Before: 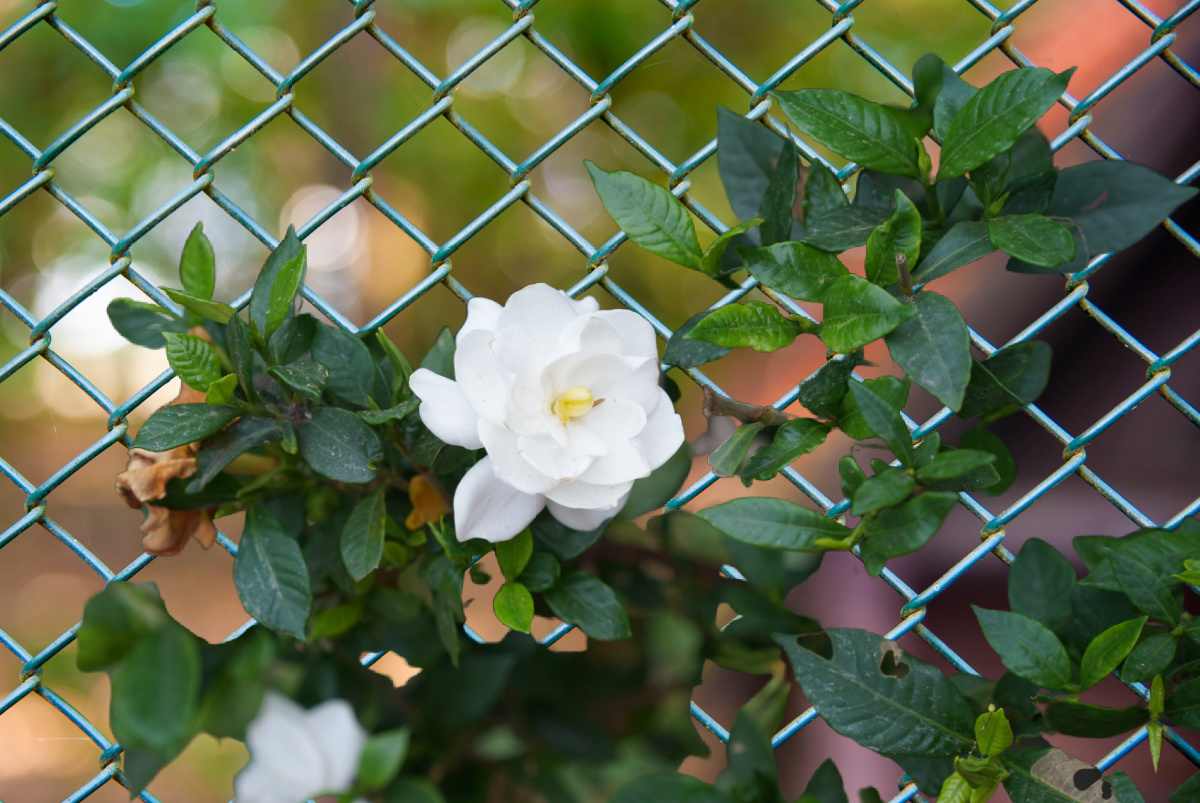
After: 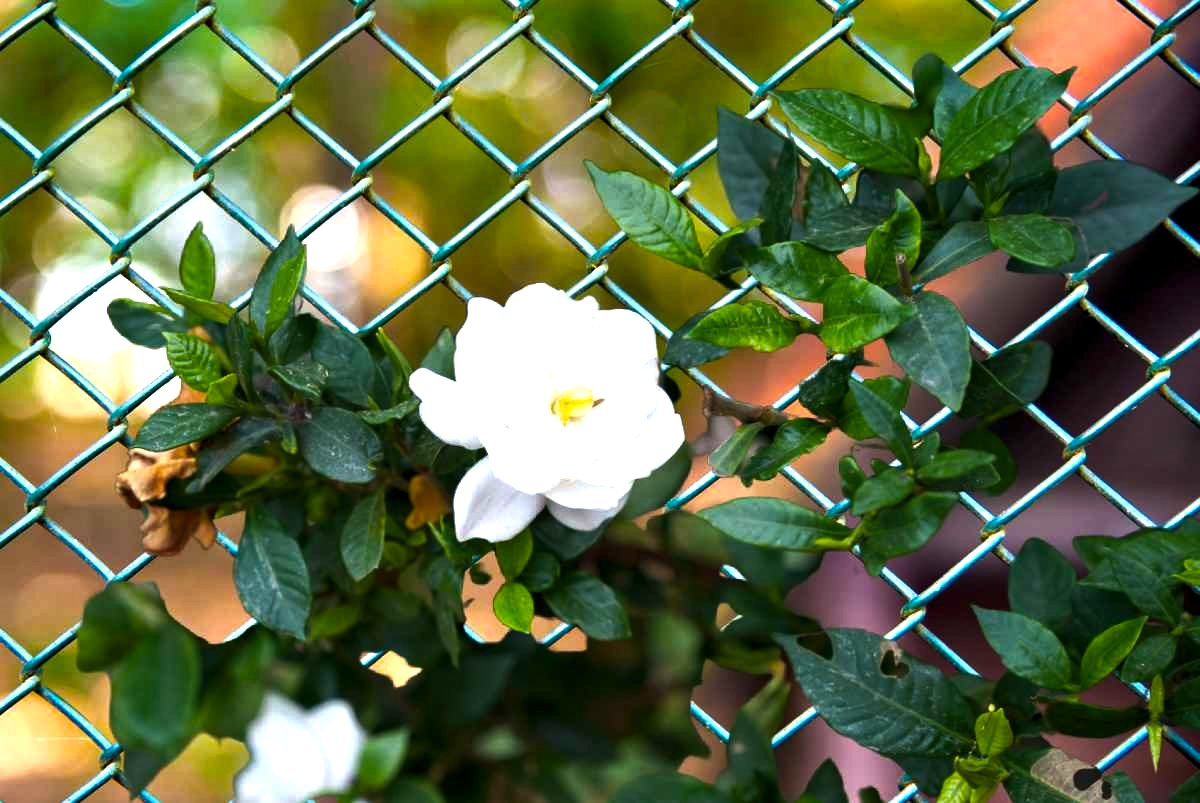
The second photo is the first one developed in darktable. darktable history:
contrast equalizer: octaves 7, y [[0.546, 0.552, 0.554, 0.554, 0.552, 0.546], [0.5 ×6], [0.5 ×6], [0 ×6], [0 ×6]]
color balance rgb: perceptual saturation grading › global saturation 0.594%, perceptual brilliance grading › global brilliance 21.527%, perceptual brilliance grading › shadows -34.591%, global vibrance 41.634%
